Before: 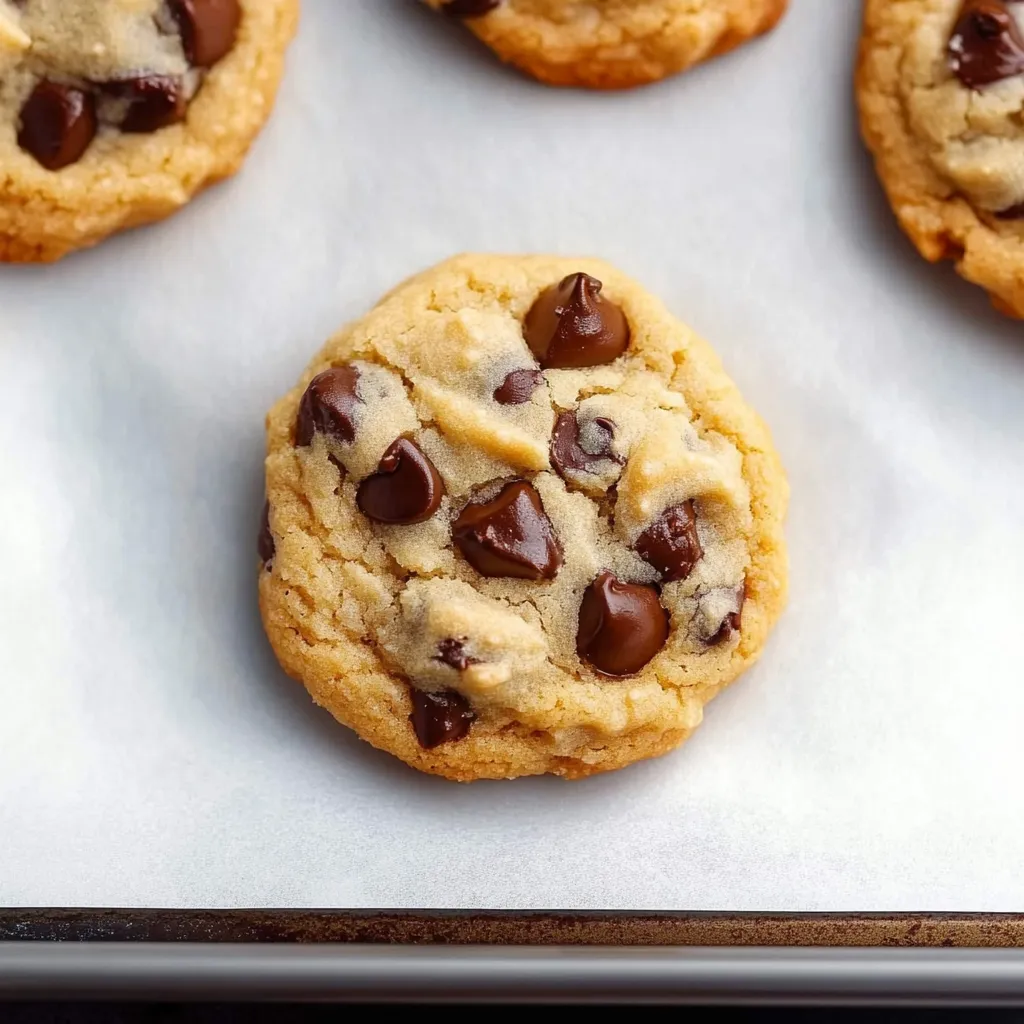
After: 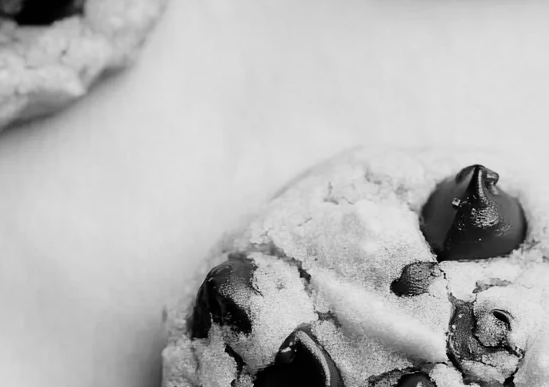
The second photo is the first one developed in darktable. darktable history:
filmic rgb: black relative exposure -5 EV, white relative exposure 3.5 EV, hardness 3.19, contrast 1.4, highlights saturation mix -30%
crop: left 10.121%, top 10.631%, right 36.218%, bottom 51.526%
monochrome: on, module defaults
